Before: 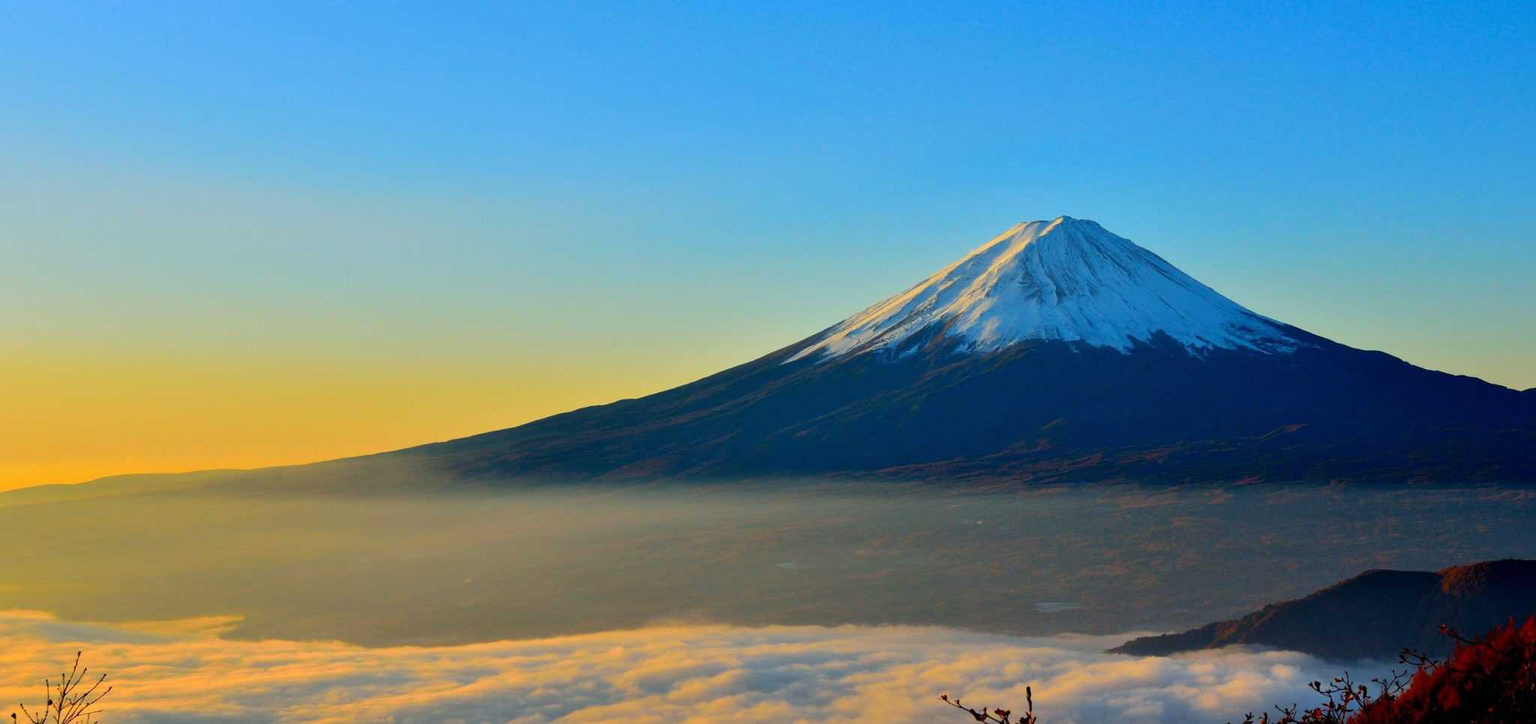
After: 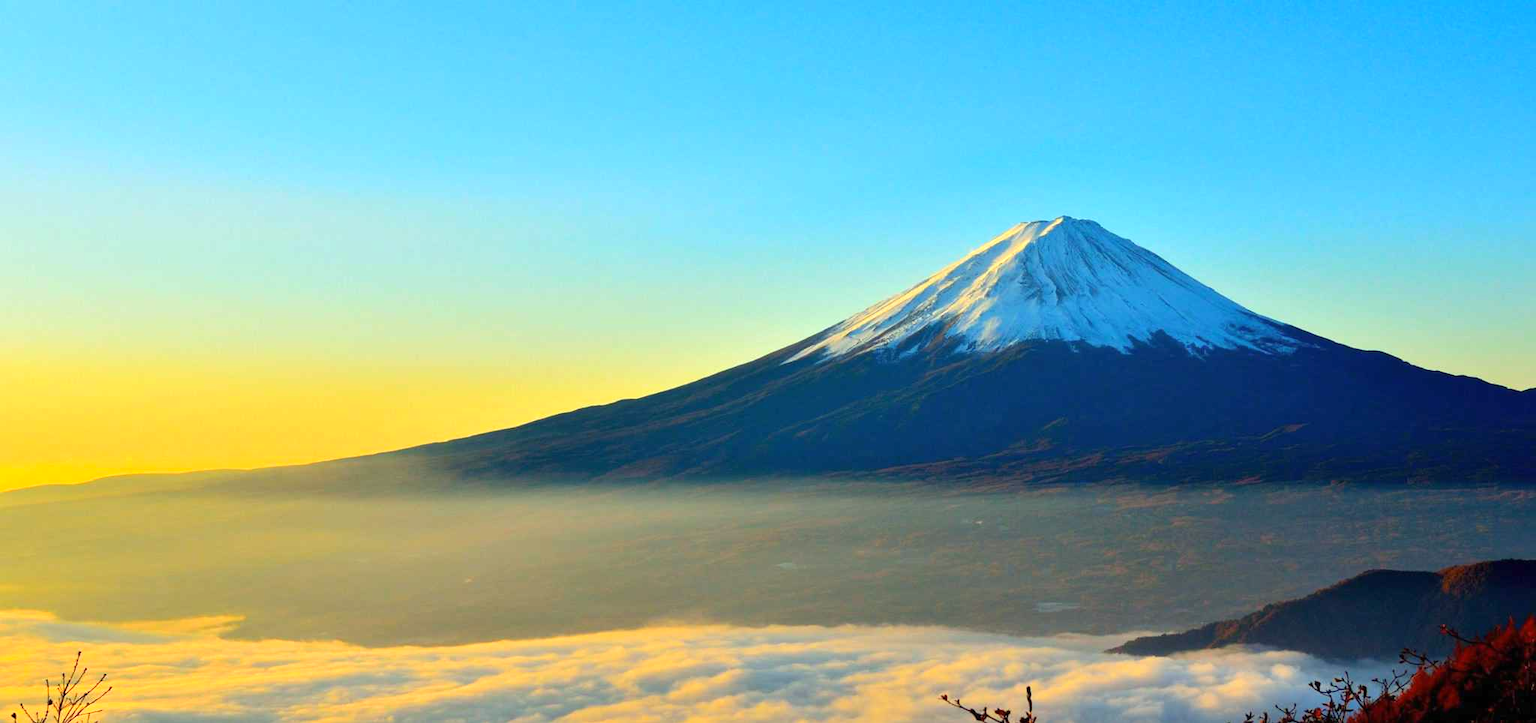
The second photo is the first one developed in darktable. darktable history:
exposure: black level correction 0, exposure 0.7 EV, compensate exposure bias true, compensate highlight preservation false
color correction: highlights a* -4.28, highlights b* 6.53
